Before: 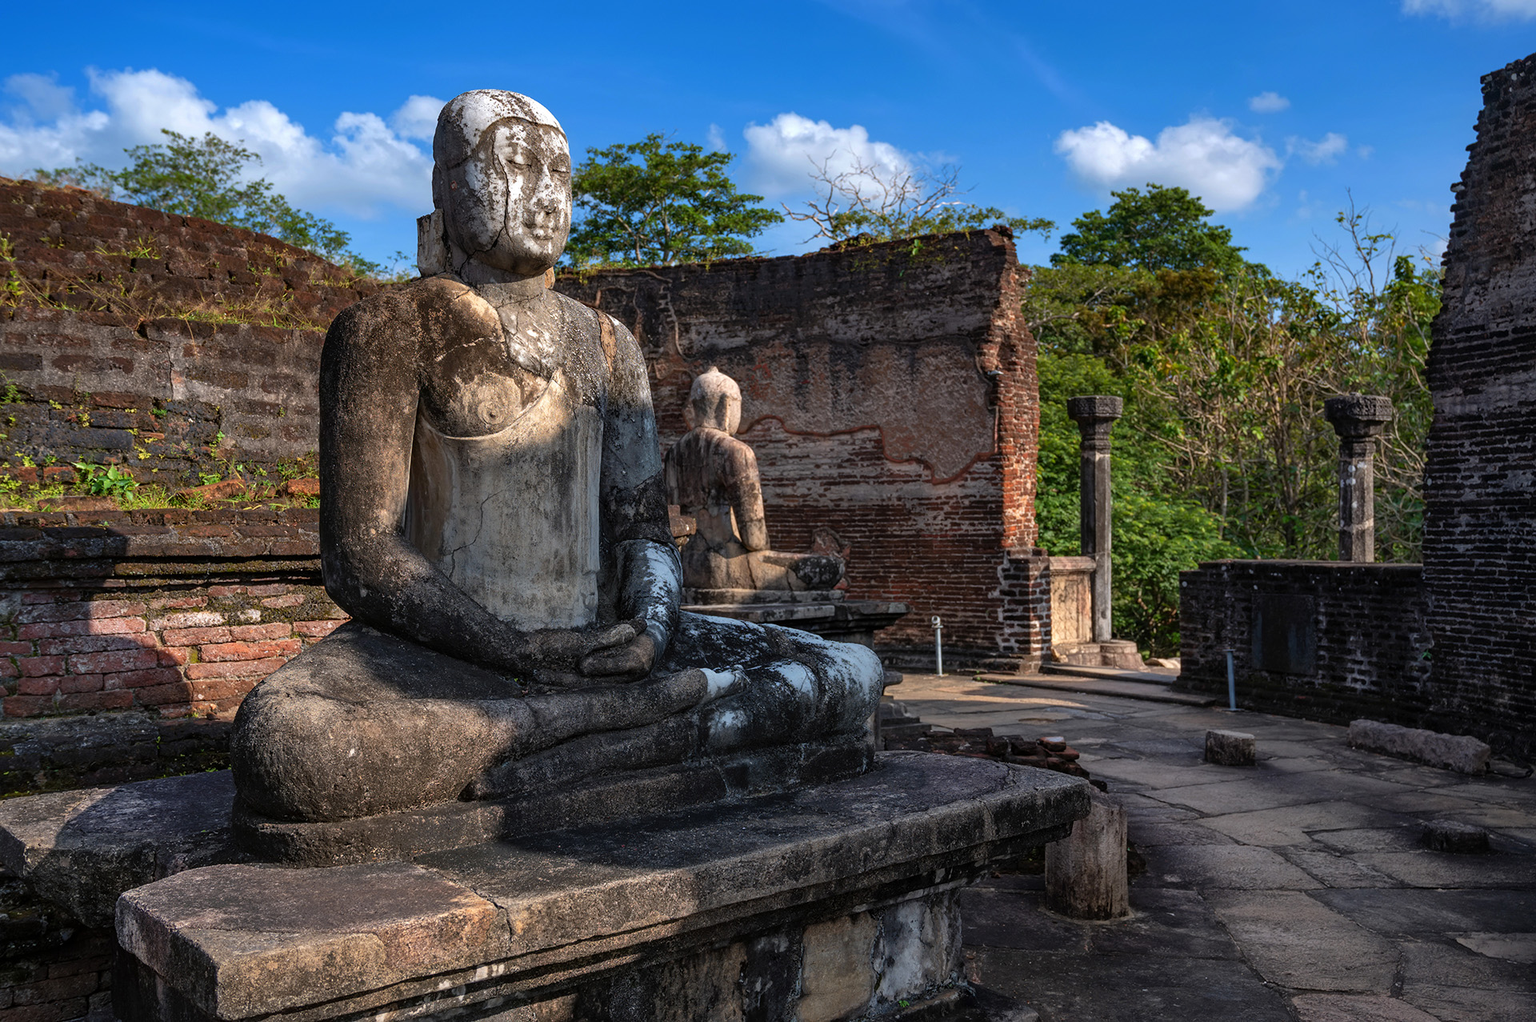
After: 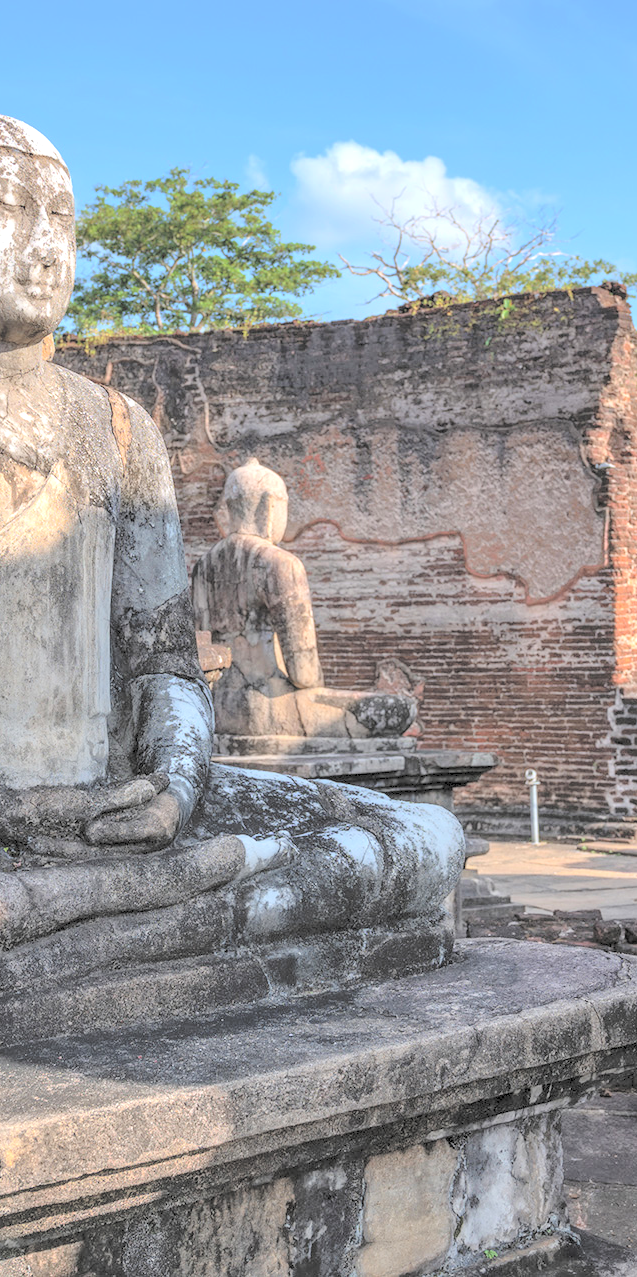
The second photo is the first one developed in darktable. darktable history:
crop: left 33.282%, right 33.509%
local contrast: on, module defaults
contrast brightness saturation: brightness 0.985
shadows and highlights: shadows 25.49, highlights -23.68
